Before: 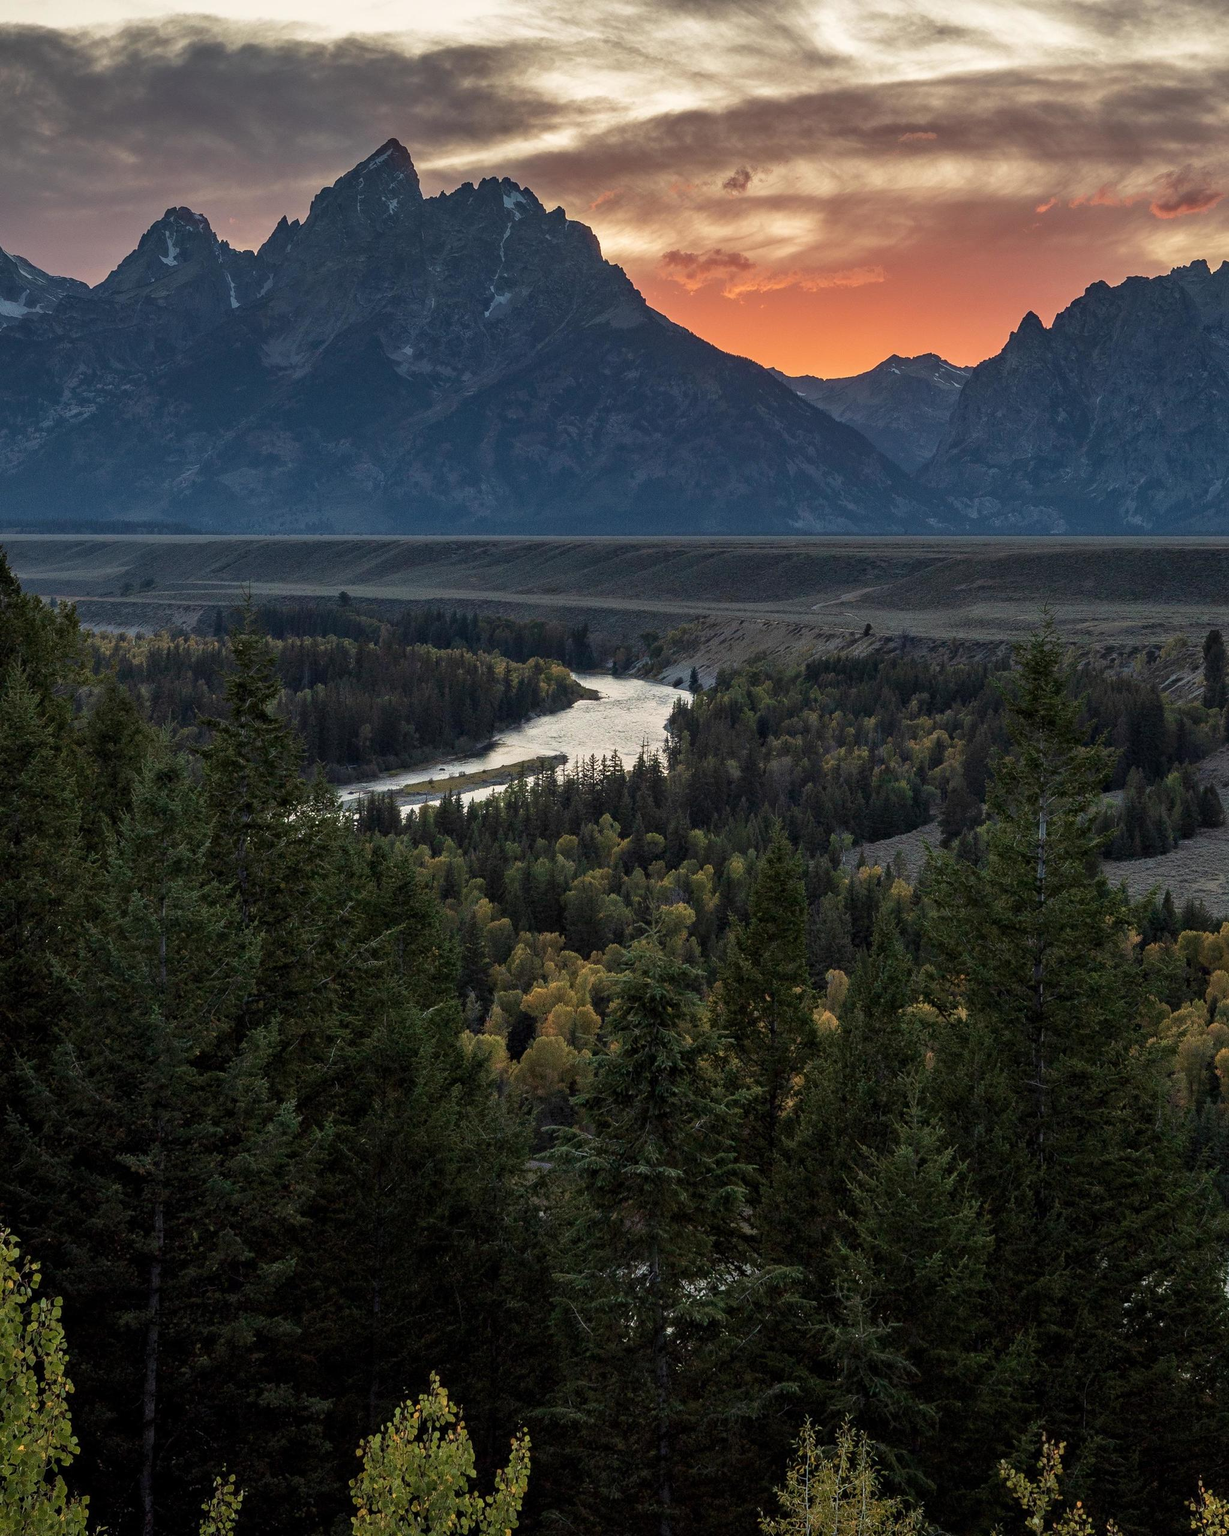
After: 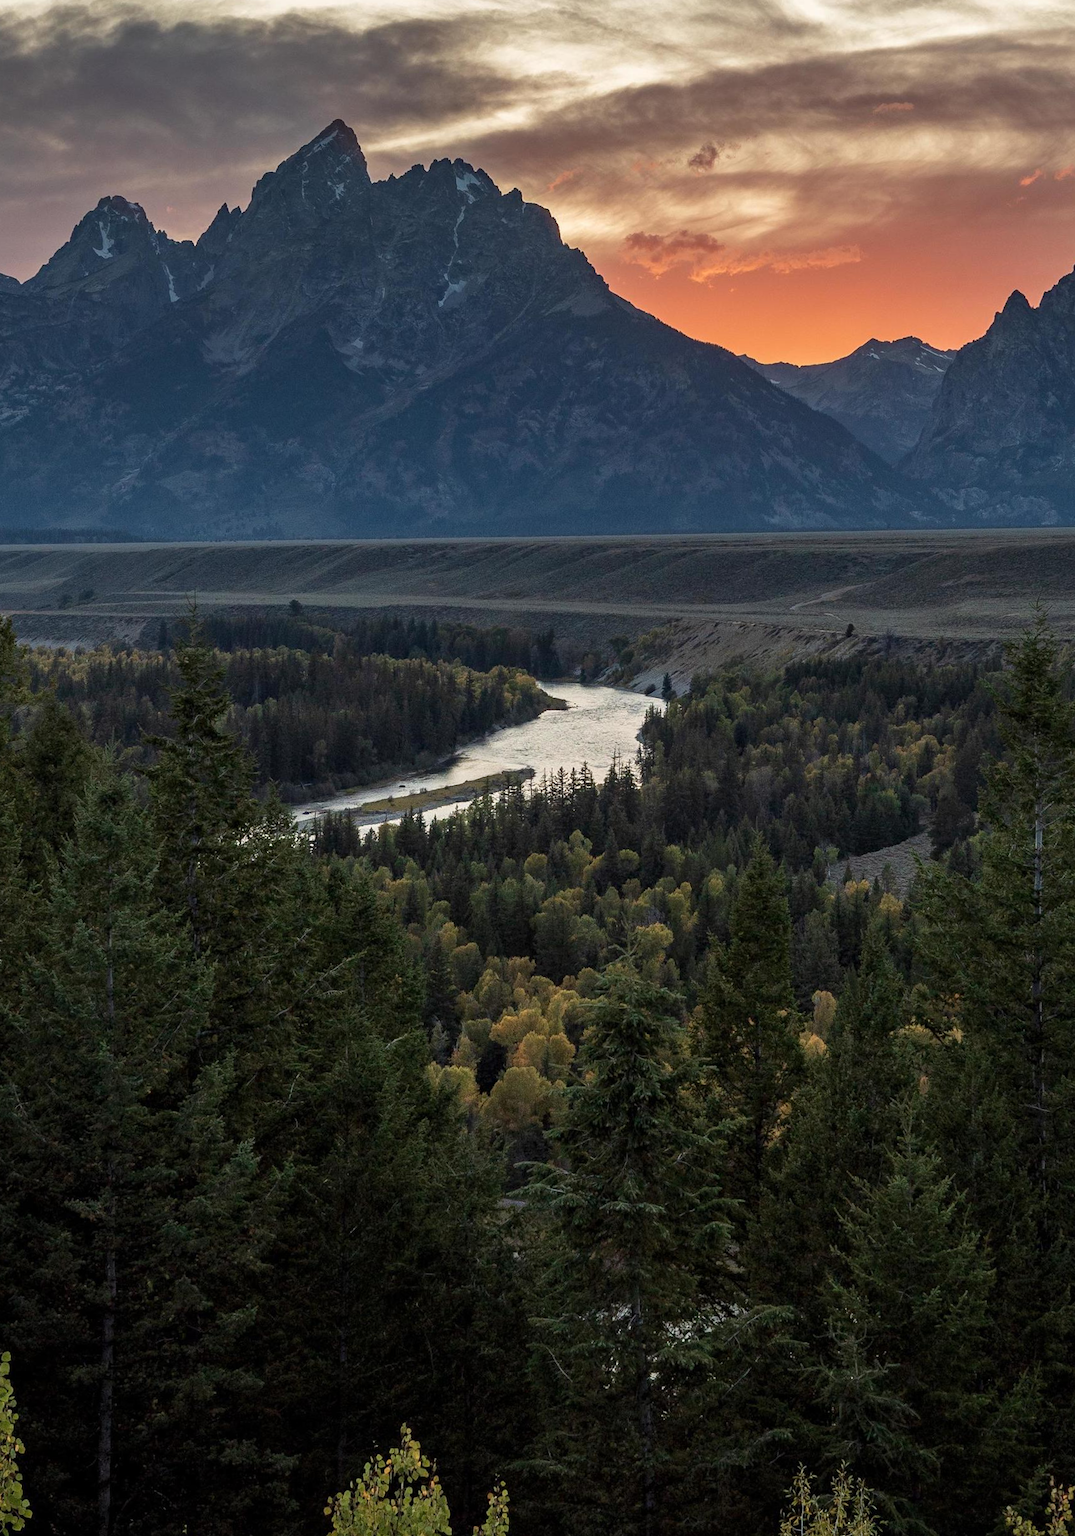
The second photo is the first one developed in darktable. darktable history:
crop and rotate: angle 1.03°, left 4.121%, top 0.892%, right 11.341%, bottom 2.523%
